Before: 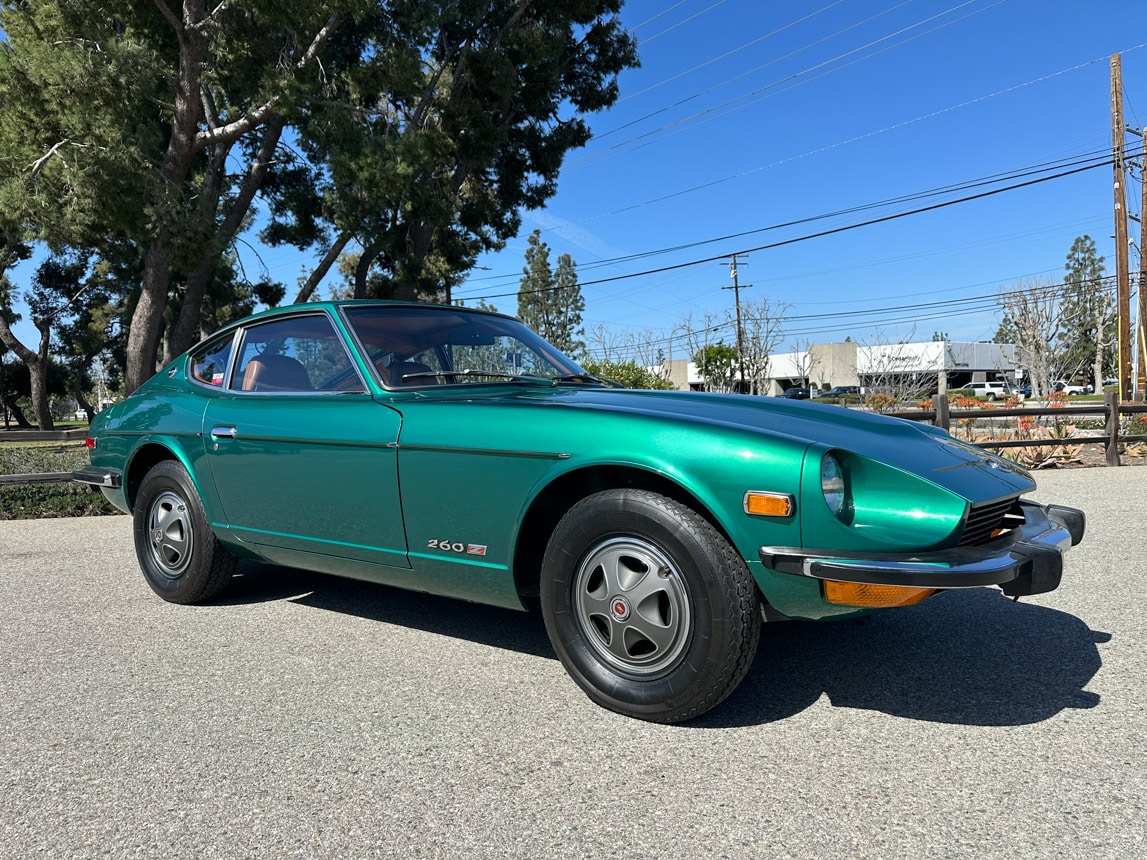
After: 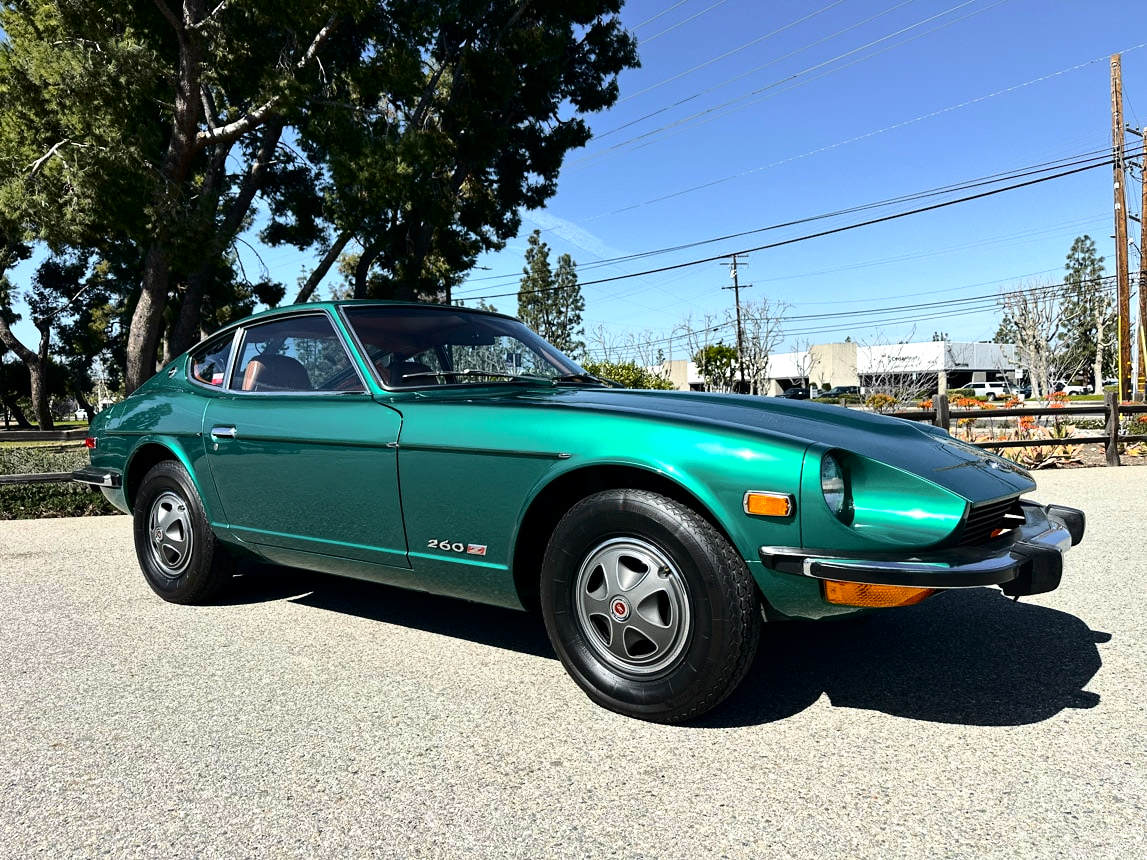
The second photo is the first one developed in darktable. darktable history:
white balance: red 1, blue 1
tone curve: curves: ch0 [(0.003, 0) (0.066, 0.023) (0.154, 0.082) (0.281, 0.221) (0.405, 0.389) (0.517, 0.553) (0.716, 0.743) (0.822, 0.882) (1, 1)]; ch1 [(0, 0) (0.164, 0.115) (0.337, 0.332) (0.39, 0.398) (0.464, 0.461) (0.501, 0.5) (0.521, 0.526) (0.571, 0.606) (0.656, 0.677) (0.723, 0.731) (0.811, 0.796) (1, 1)]; ch2 [(0, 0) (0.337, 0.382) (0.464, 0.476) (0.501, 0.502) (0.527, 0.54) (0.556, 0.567) (0.575, 0.606) (0.659, 0.736) (1, 1)], color space Lab, independent channels, preserve colors none
tone equalizer: -8 EV -0.417 EV, -7 EV -0.389 EV, -6 EV -0.333 EV, -5 EV -0.222 EV, -3 EV 0.222 EV, -2 EV 0.333 EV, -1 EV 0.389 EV, +0 EV 0.417 EV, edges refinement/feathering 500, mask exposure compensation -1.57 EV, preserve details no
